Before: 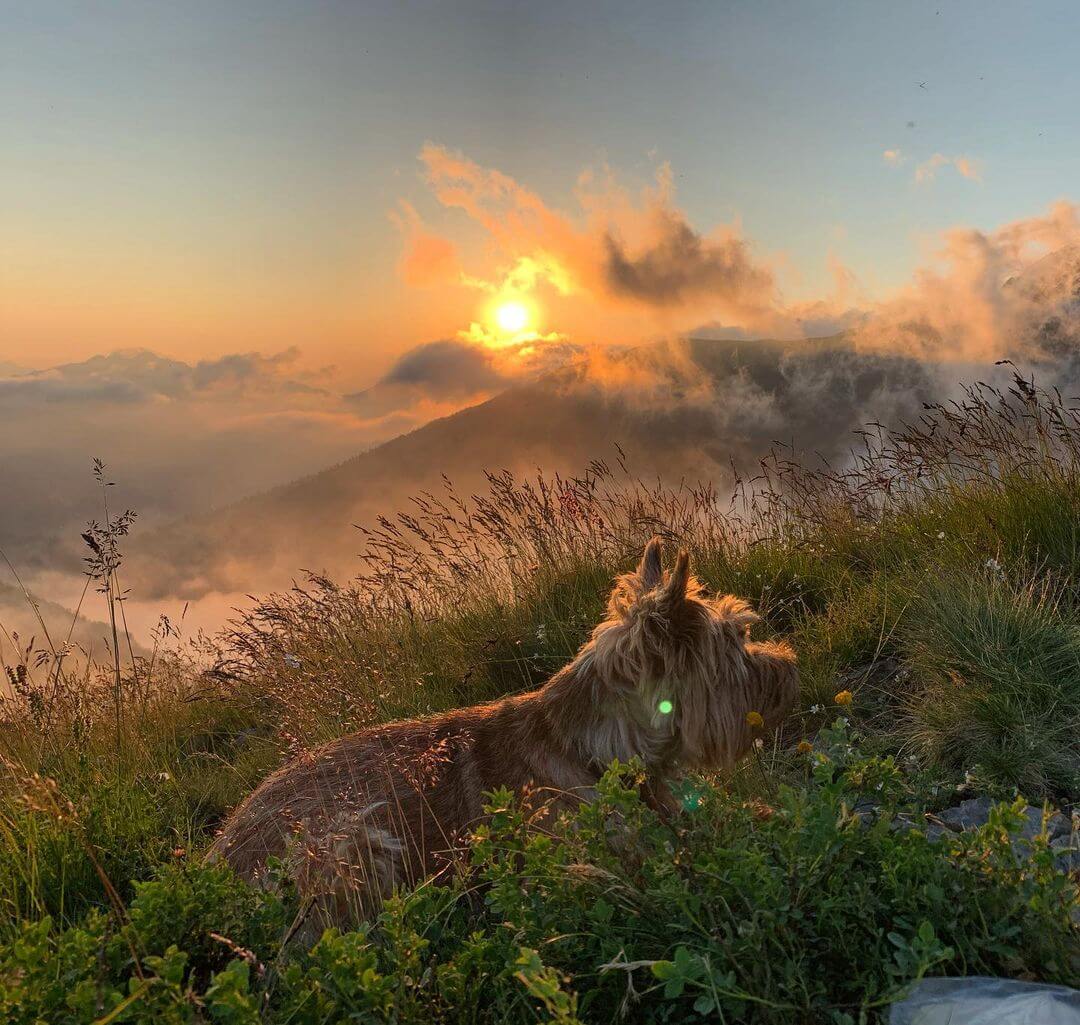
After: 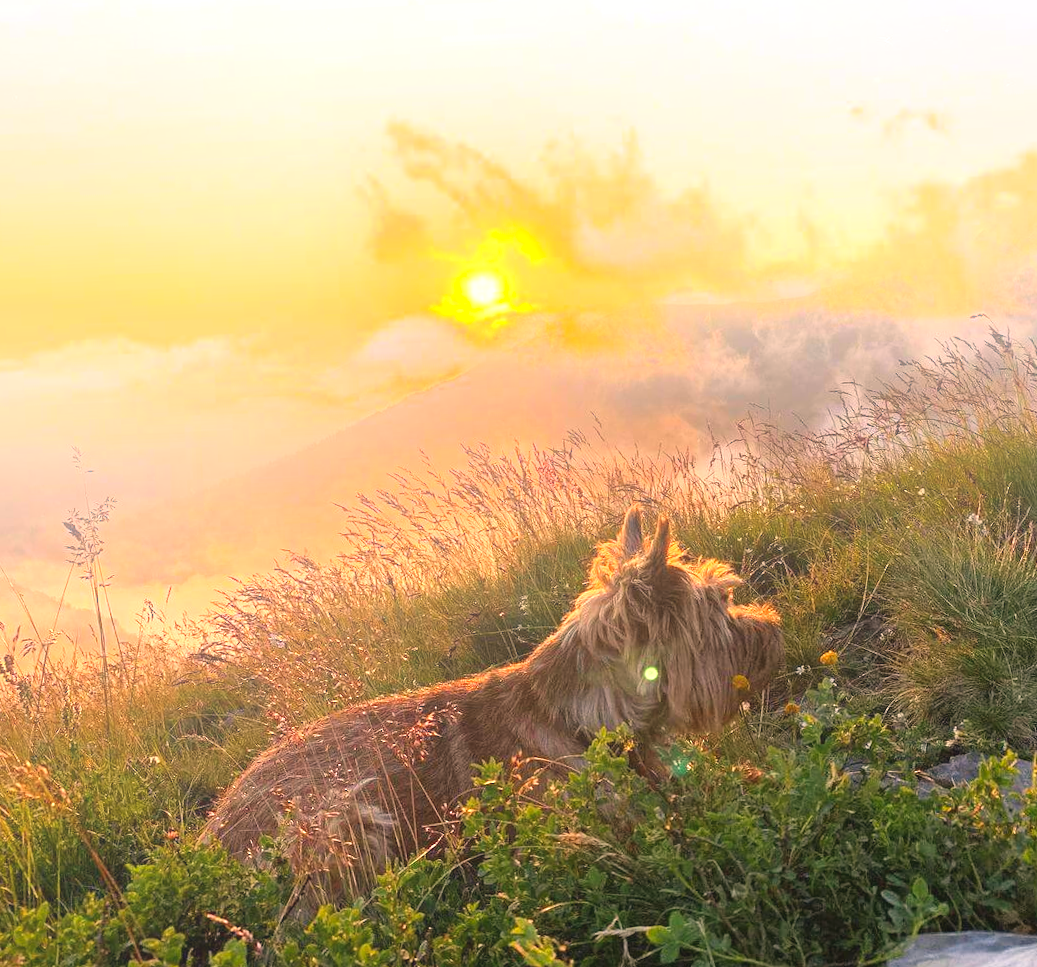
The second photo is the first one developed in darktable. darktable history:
bloom: size 40%
rotate and perspective: rotation -2.12°, lens shift (vertical) 0.009, lens shift (horizontal) -0.008, automatic cropping original format, crop left 0.036, crop right 0.964, crop top 0.05, crop bottom 0.959
color correction: highlights a* 11.96, highlights b* 11.58
exposure: black level correction -0.002, exposure 1.35 EV, compensate highlight preservation false
